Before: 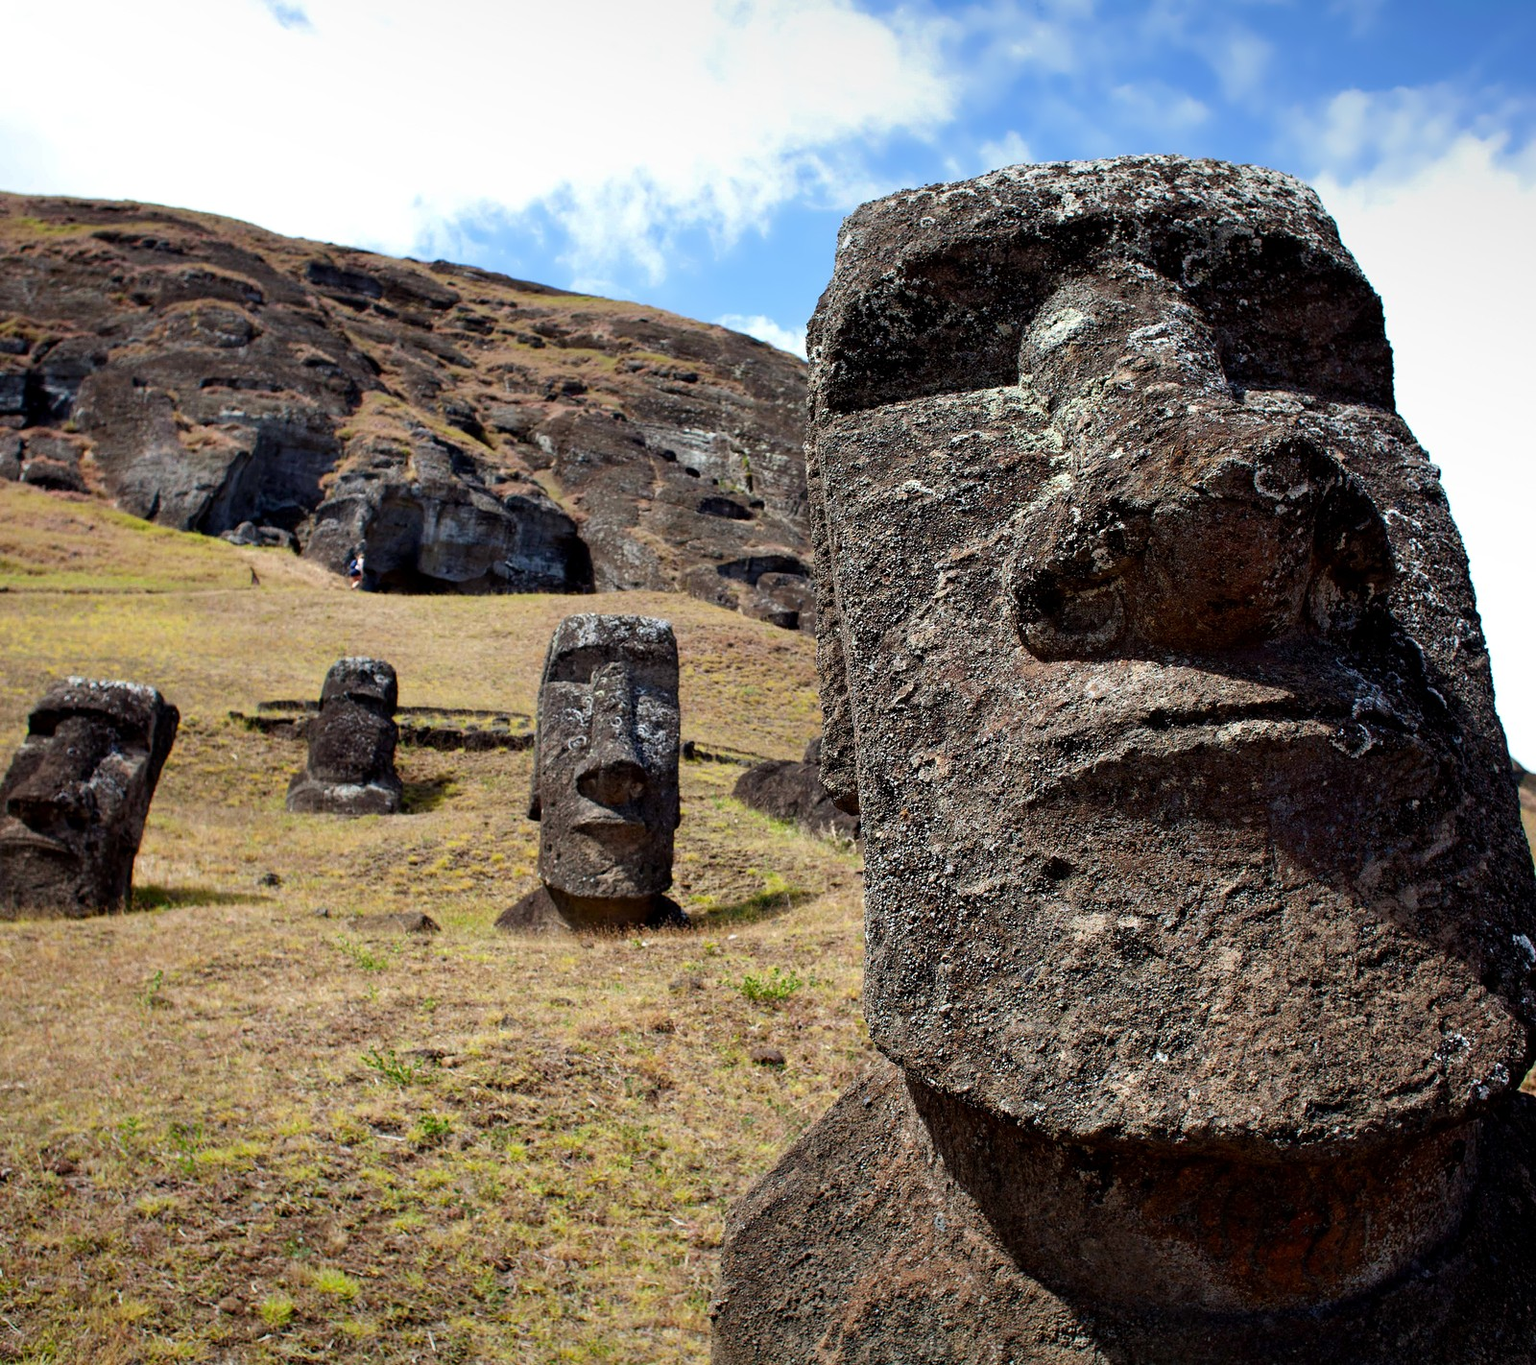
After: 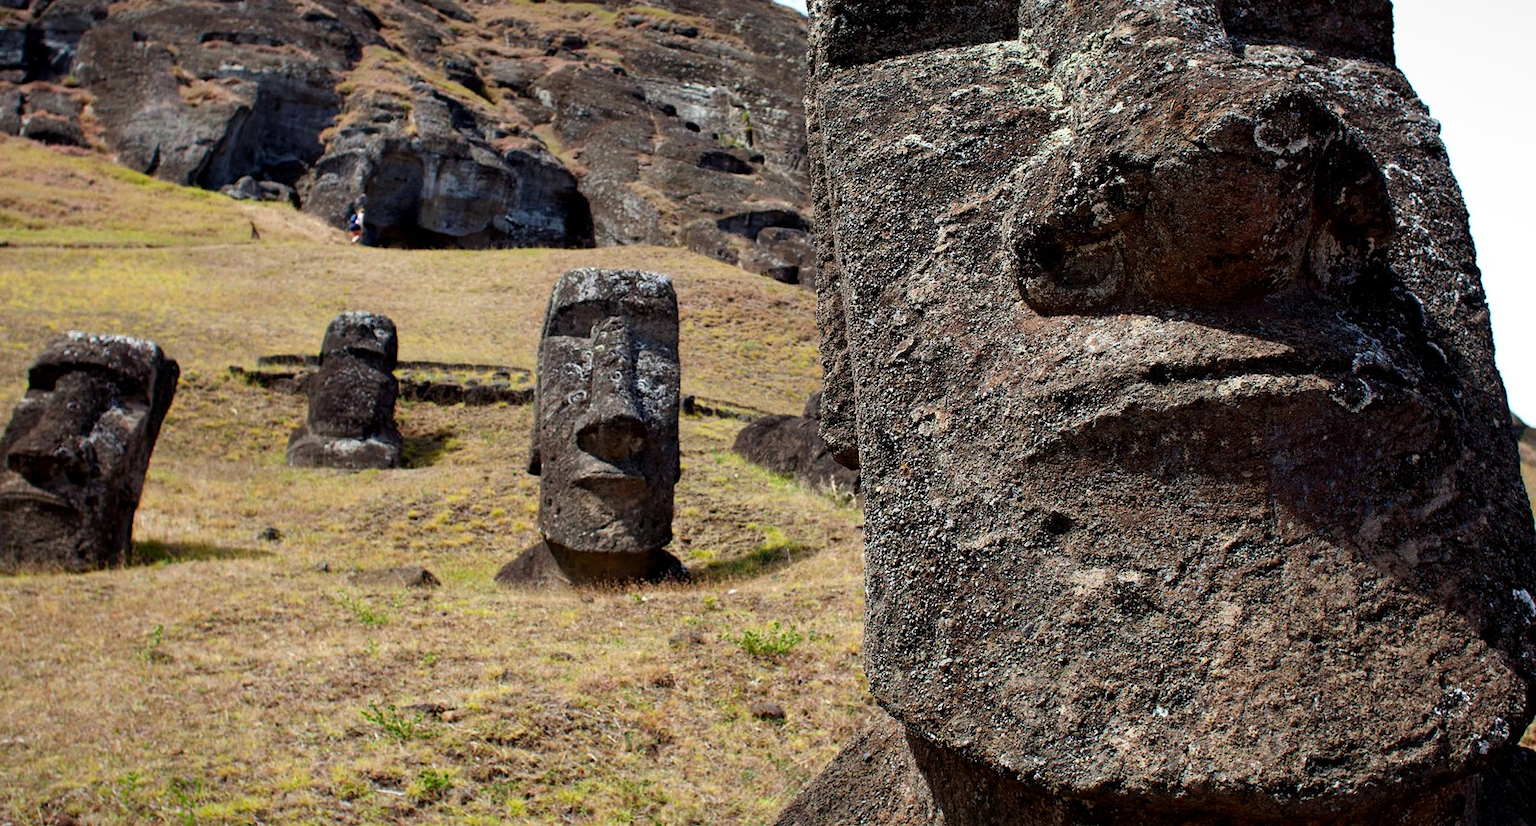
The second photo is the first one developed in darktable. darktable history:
crop and rotate: top 25.446%, bottom 13.979%
